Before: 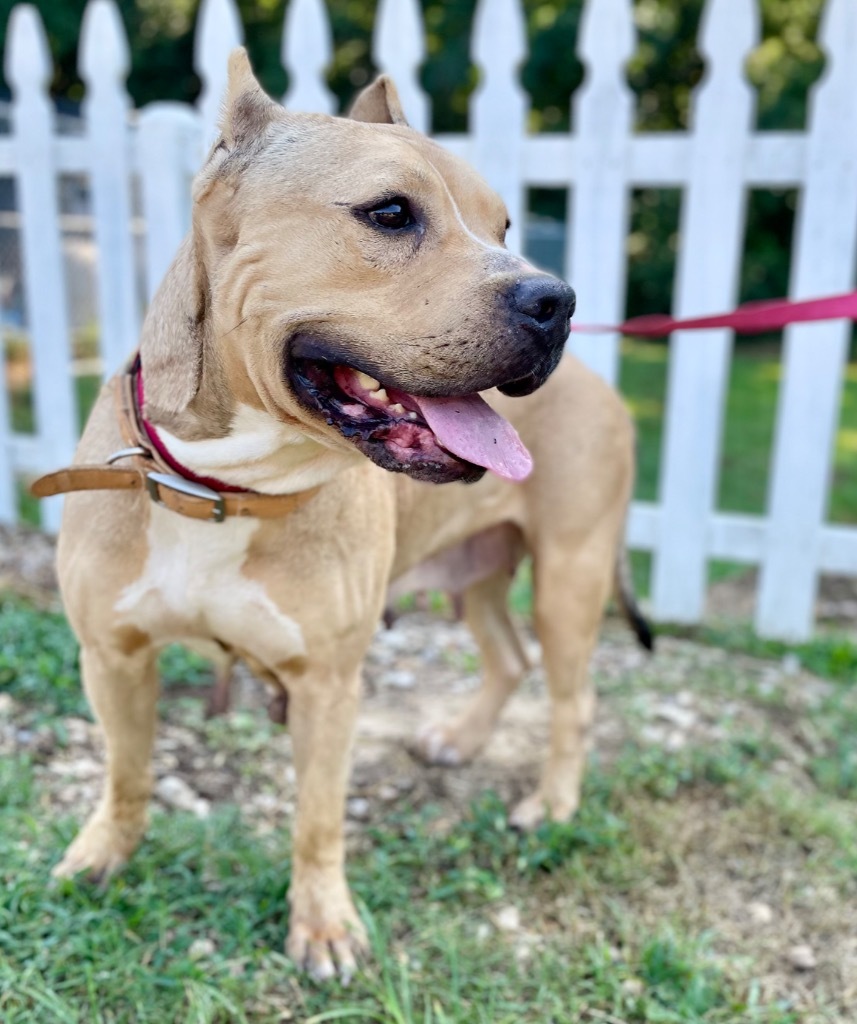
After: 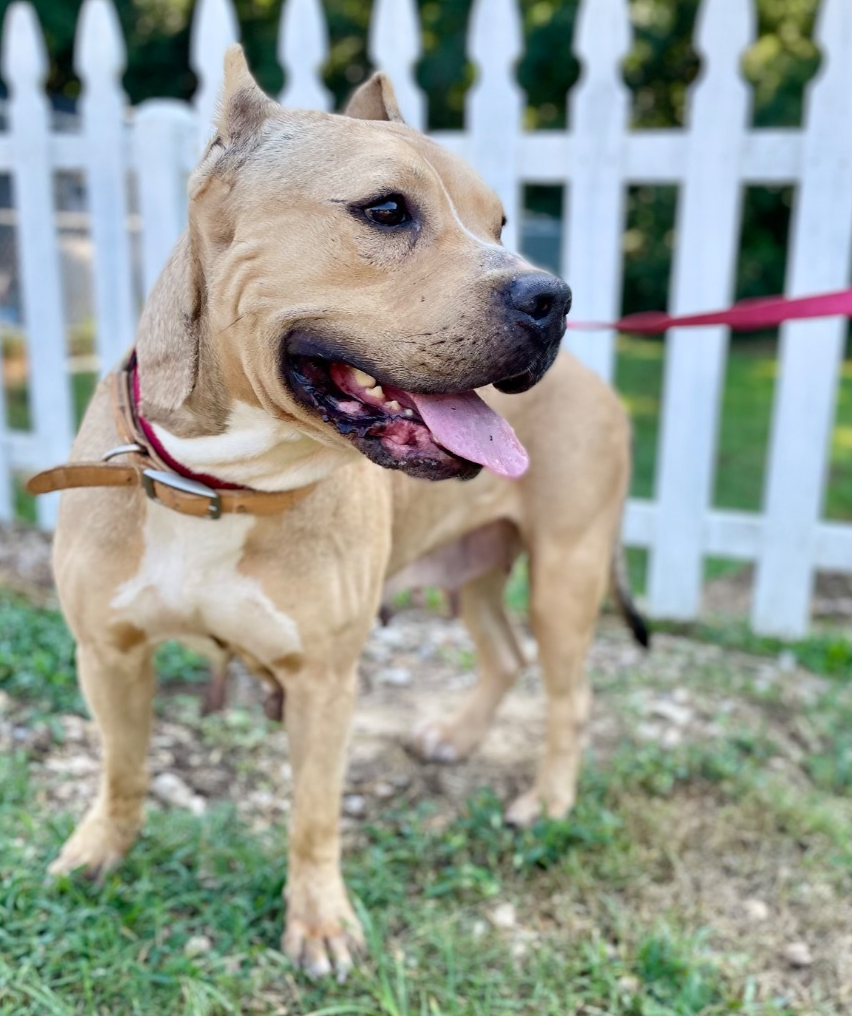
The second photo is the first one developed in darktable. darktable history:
crop and rotate: left 0.54%, top 0.323%, bottom 0.38%
